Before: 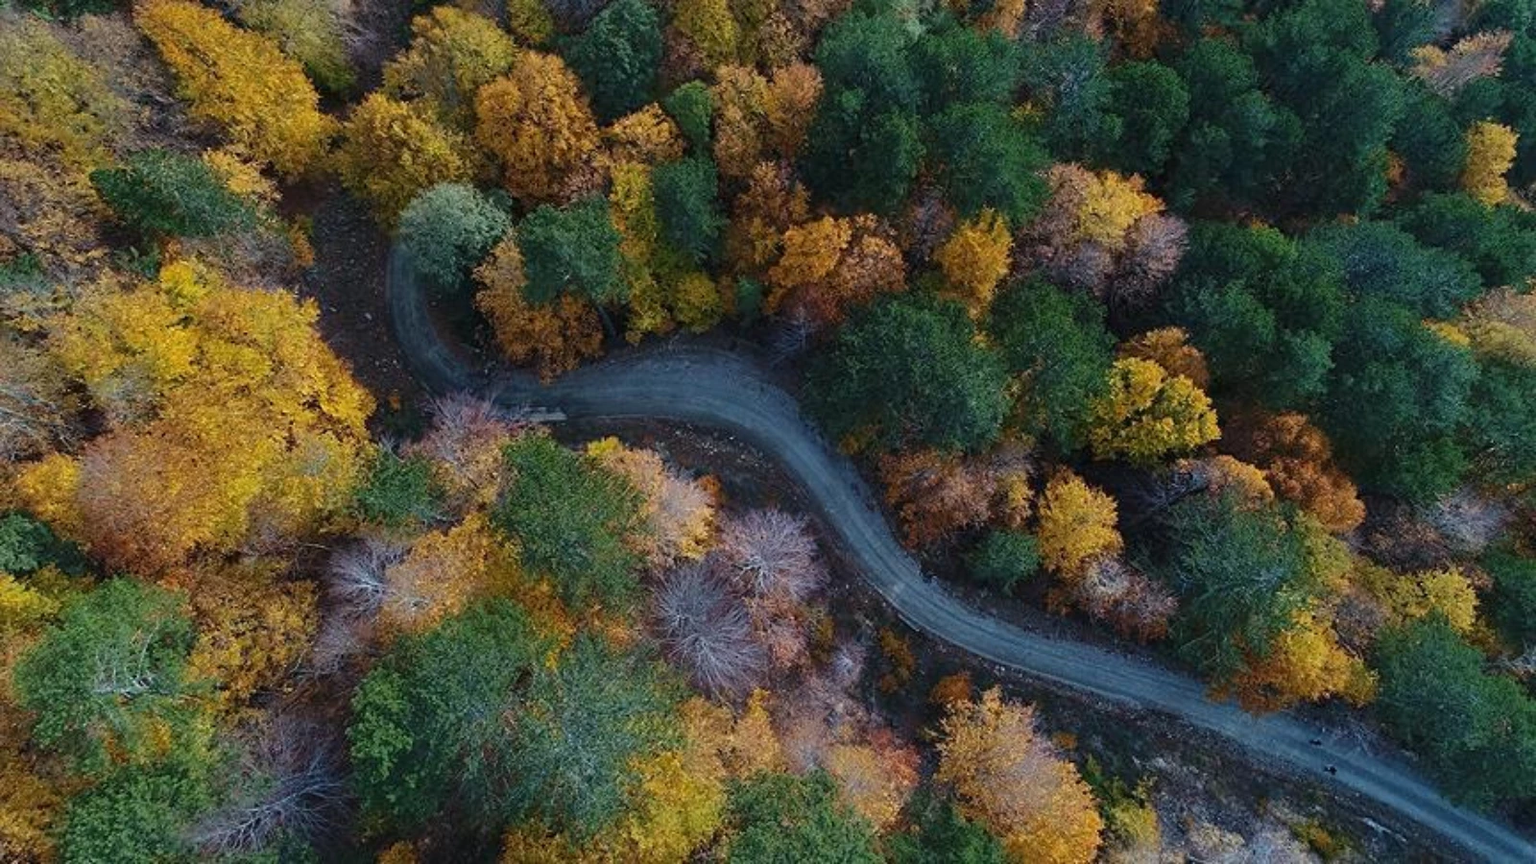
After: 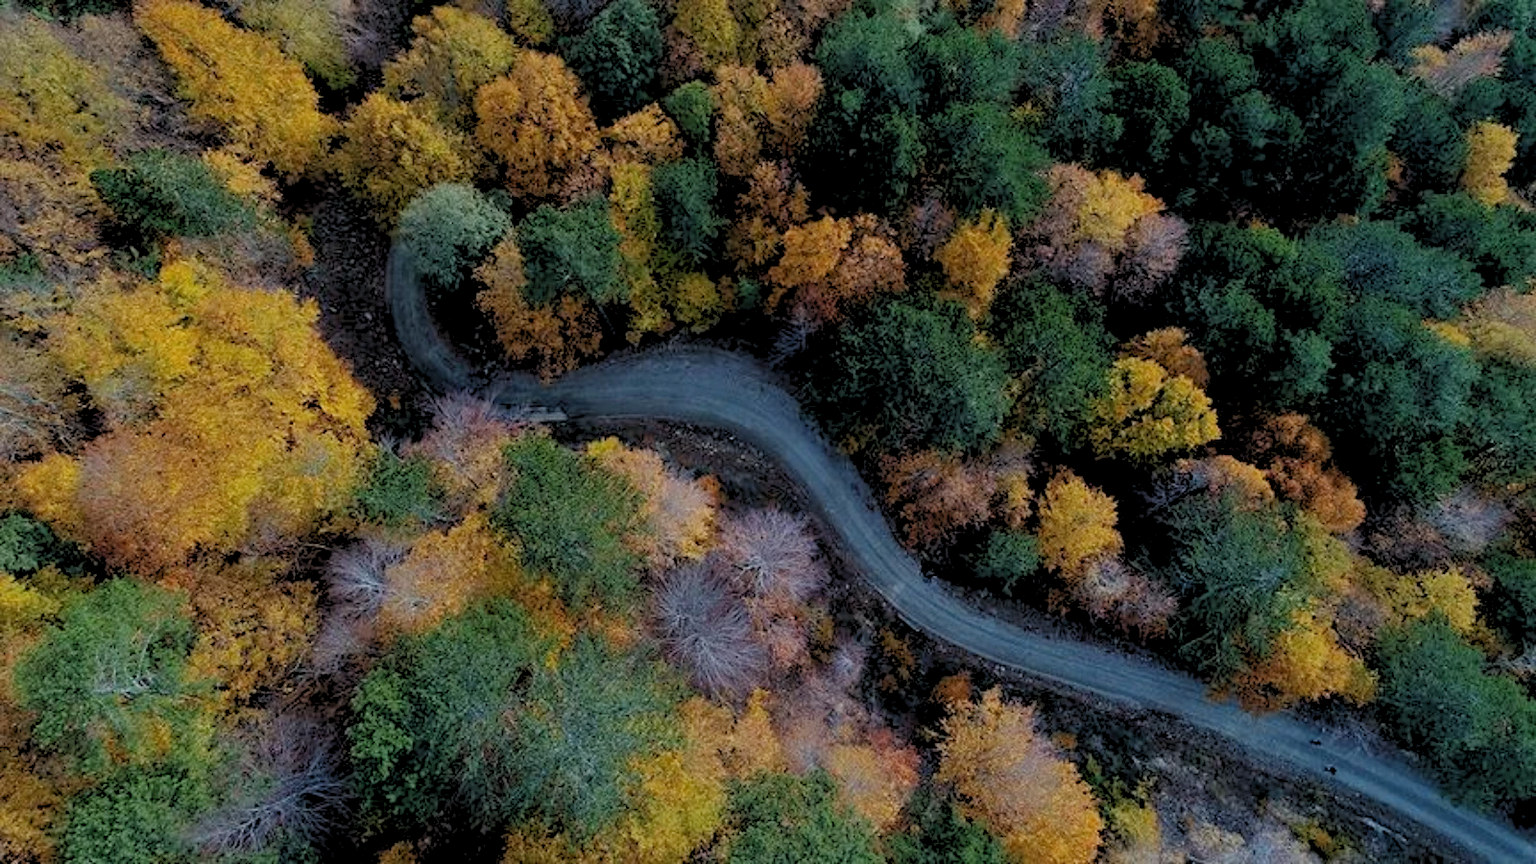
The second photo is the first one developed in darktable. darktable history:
exposure: exposure -0.36 EV, compensate highlight preservation false
rgb levels: preserve colors sum RGB, levels [[0.038, 0.433, 0.934], [0, 0.5, 1], [0, 0.5, 1]]
